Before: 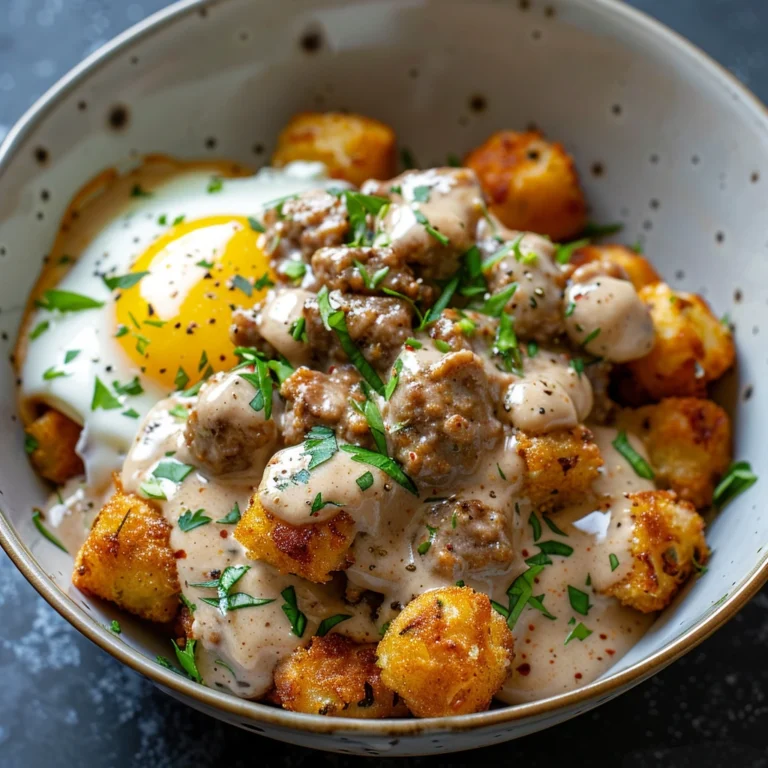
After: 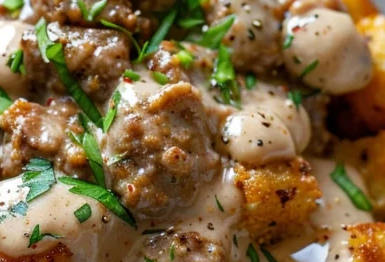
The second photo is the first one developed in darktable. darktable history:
crop: left 36.78%, top 34.959%, right 13.027%, bottom 30.897%
